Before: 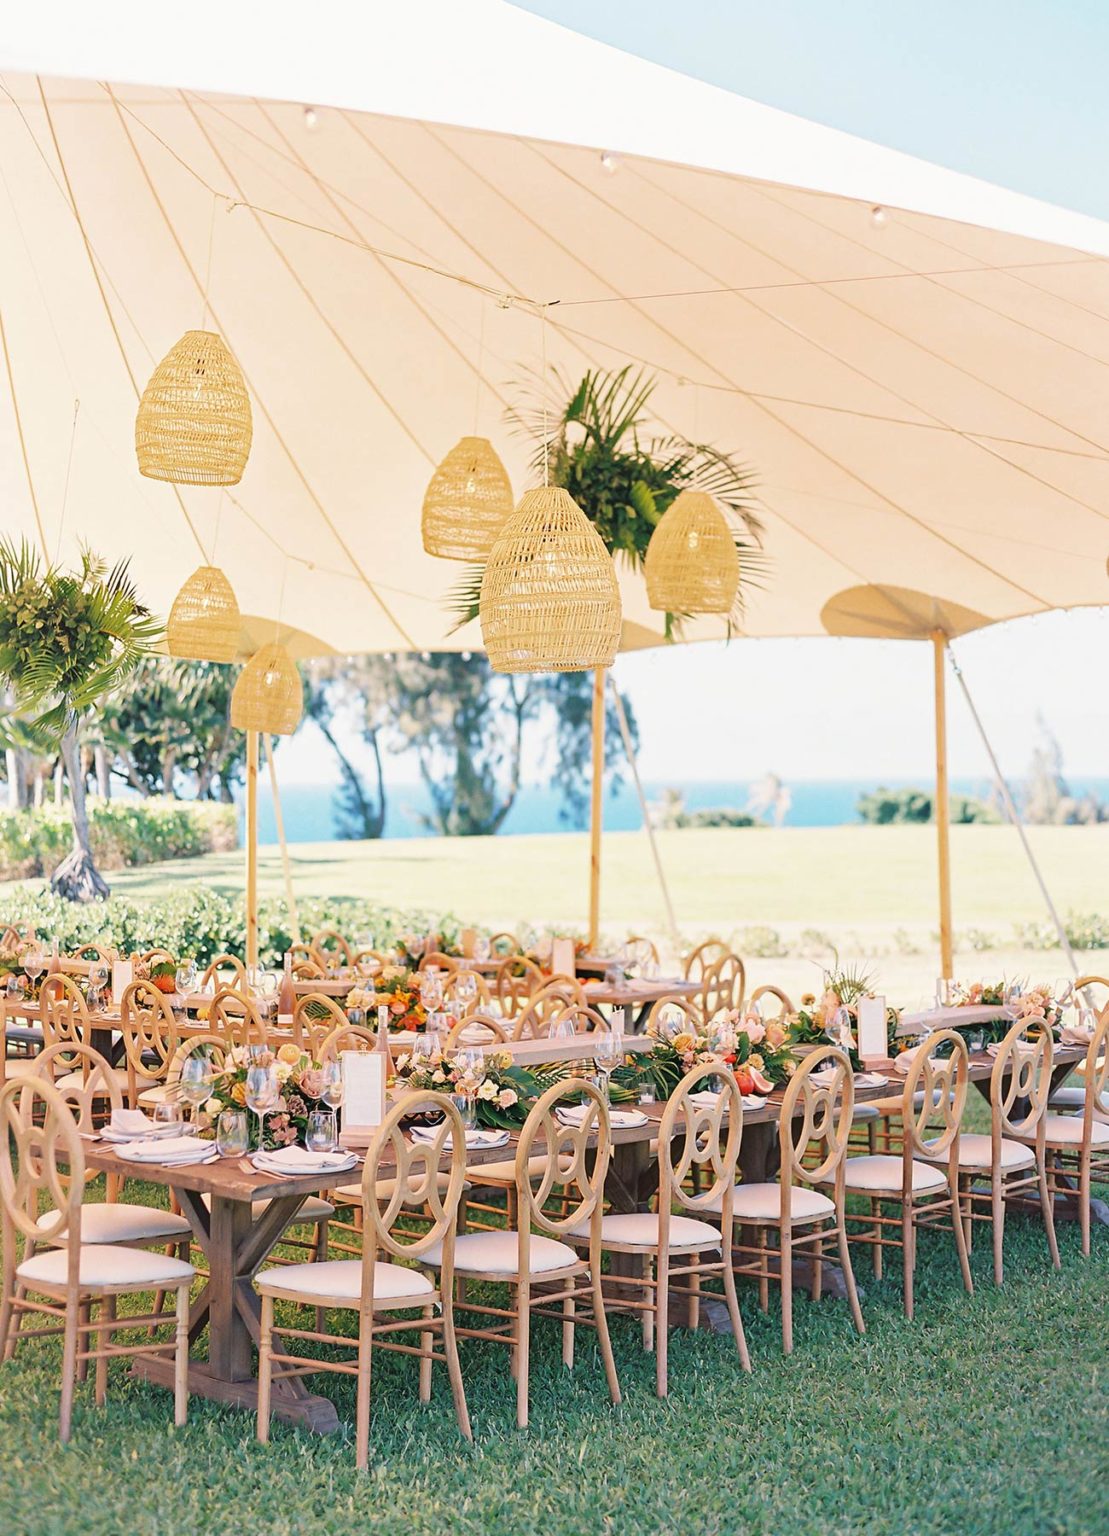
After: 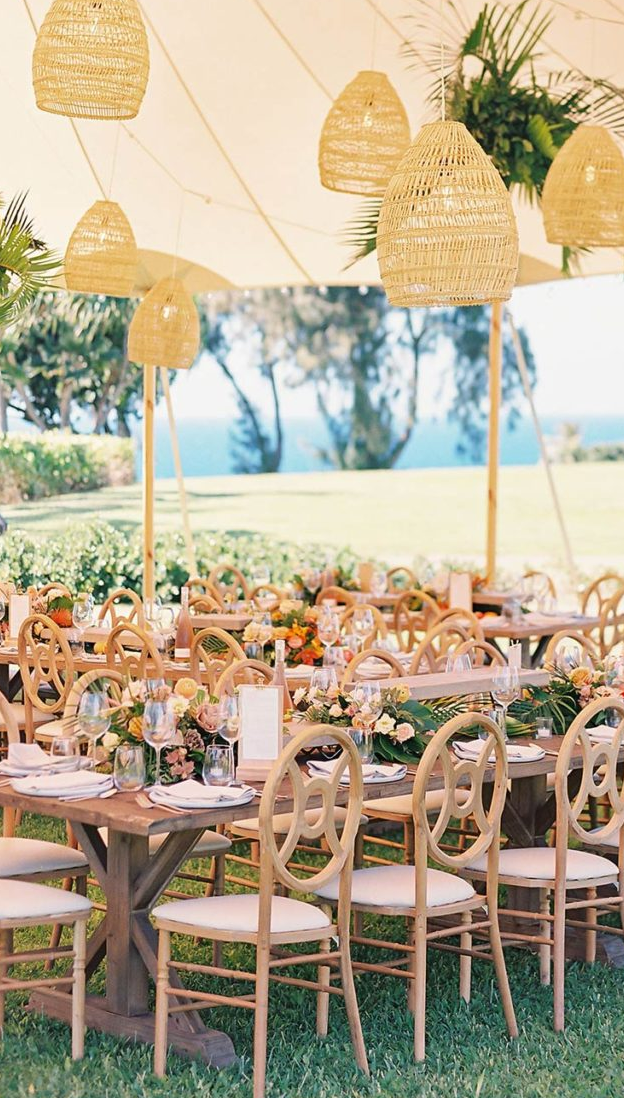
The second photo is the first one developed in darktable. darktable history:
crop: left 9.316%, top 23.883%, right 34.383%, bottom 4.626%
